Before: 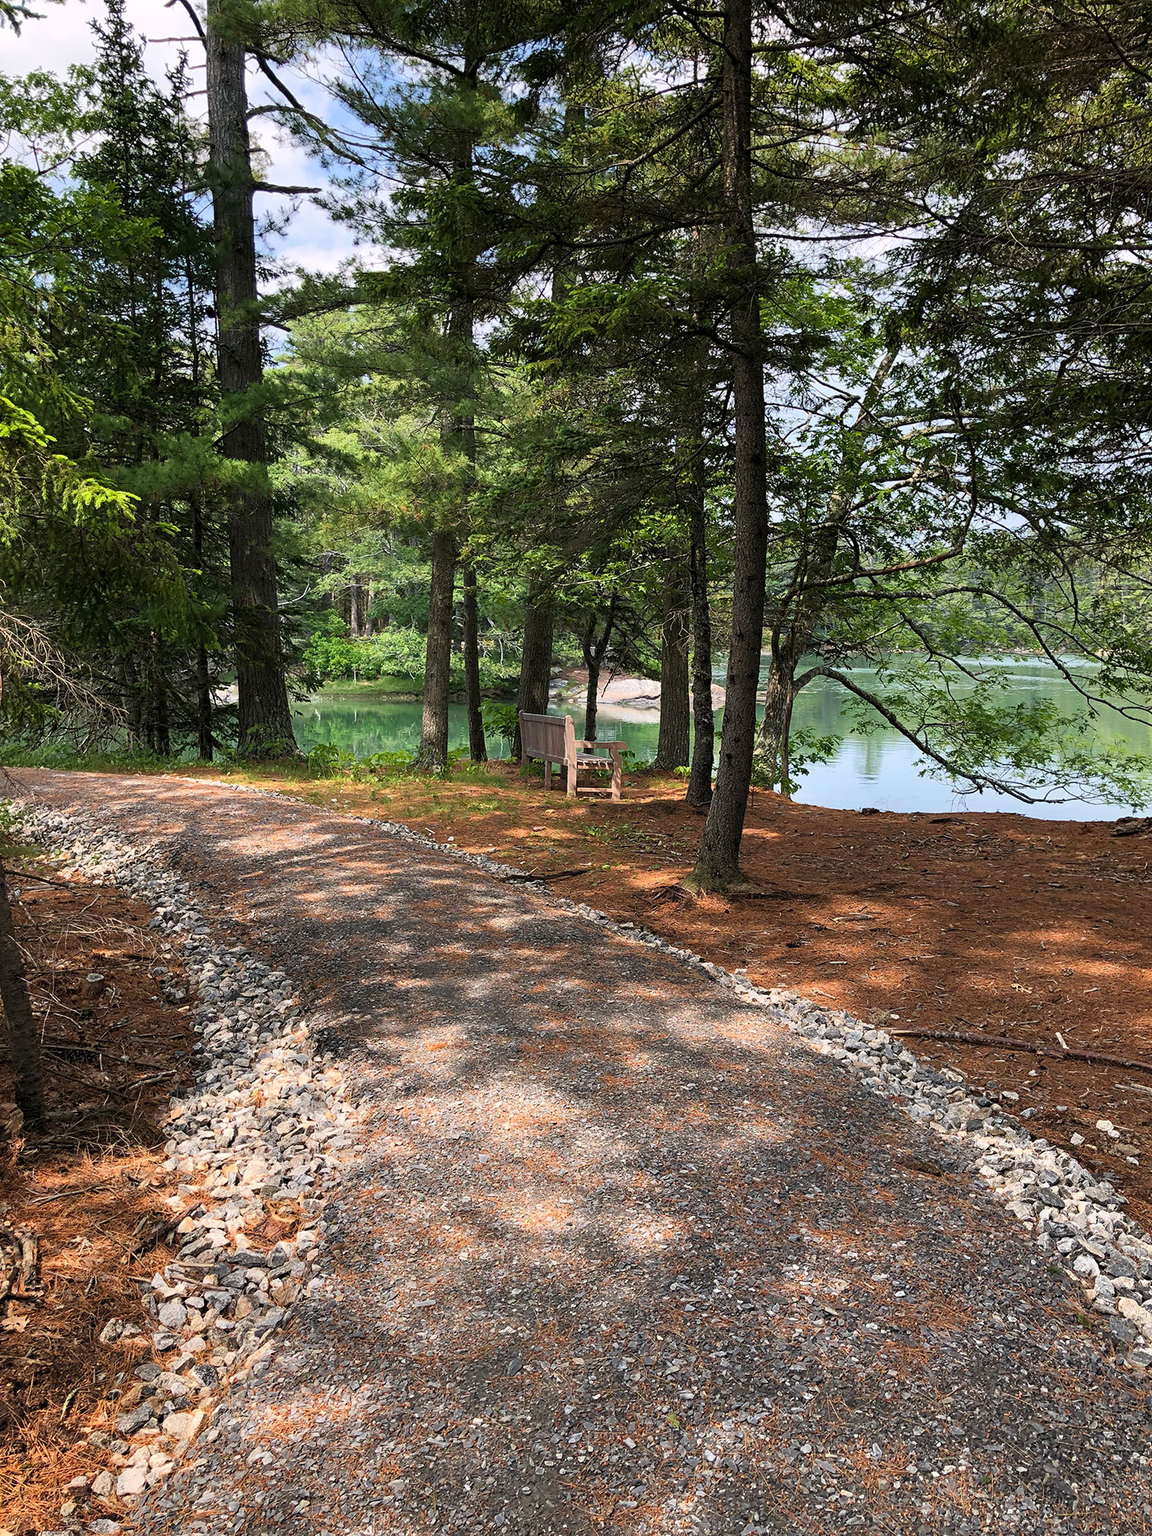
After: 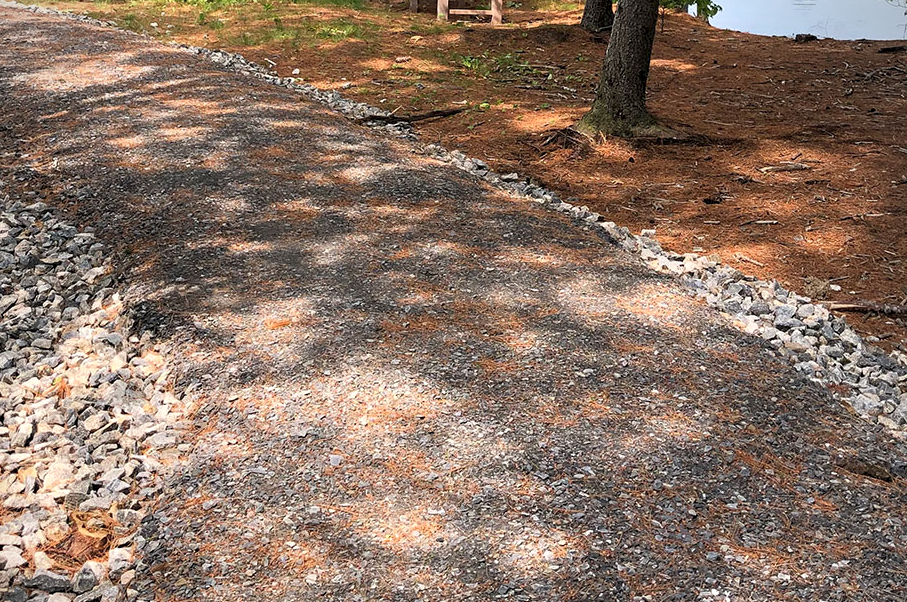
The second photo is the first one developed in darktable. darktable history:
local contrast: highlights 106%, shadows 100%, detail 119%, midtone range 0.2
tone equalizer: on, module defaults
vignetting: fall-off start 91.5%, center (-0.035, 0.142), unbound false
crop: left 18.05%, top 50.8%, right 17.158%, bottom 16.928%
